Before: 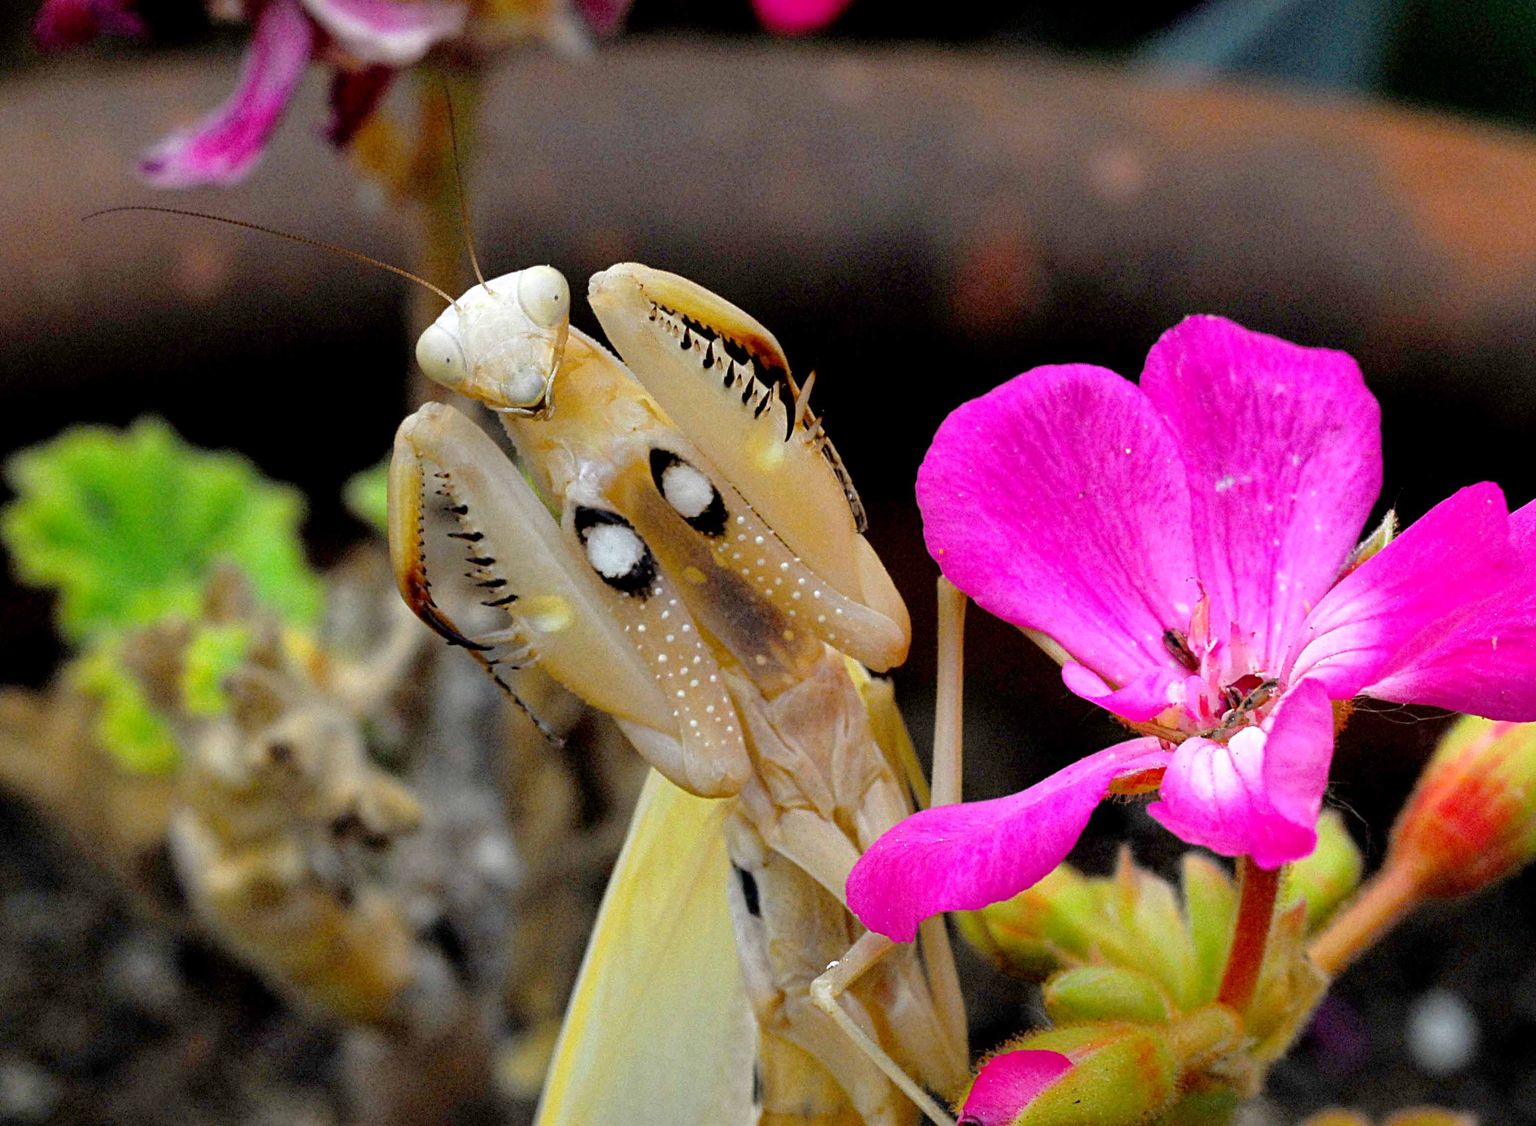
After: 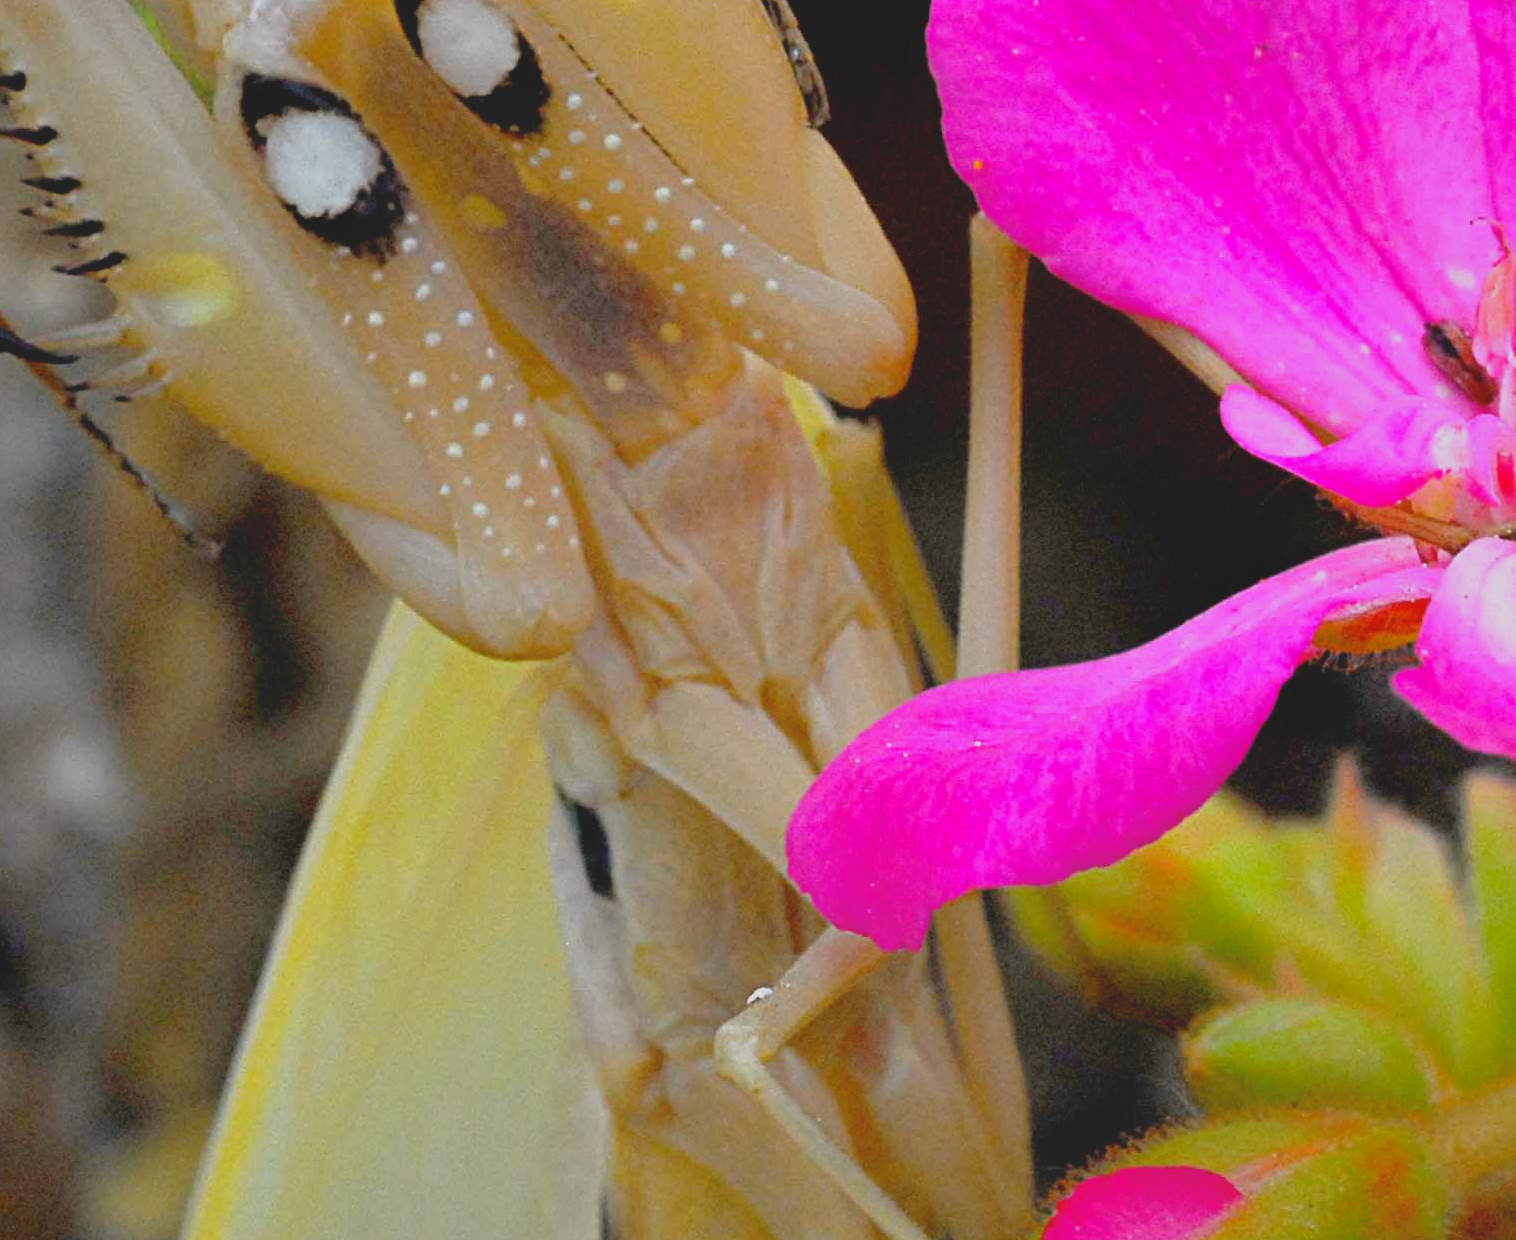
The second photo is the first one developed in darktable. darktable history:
crop: left 29.61%, top 41.699%, right 21.26%, bottom 3.462%
local contrast: detail 69%
